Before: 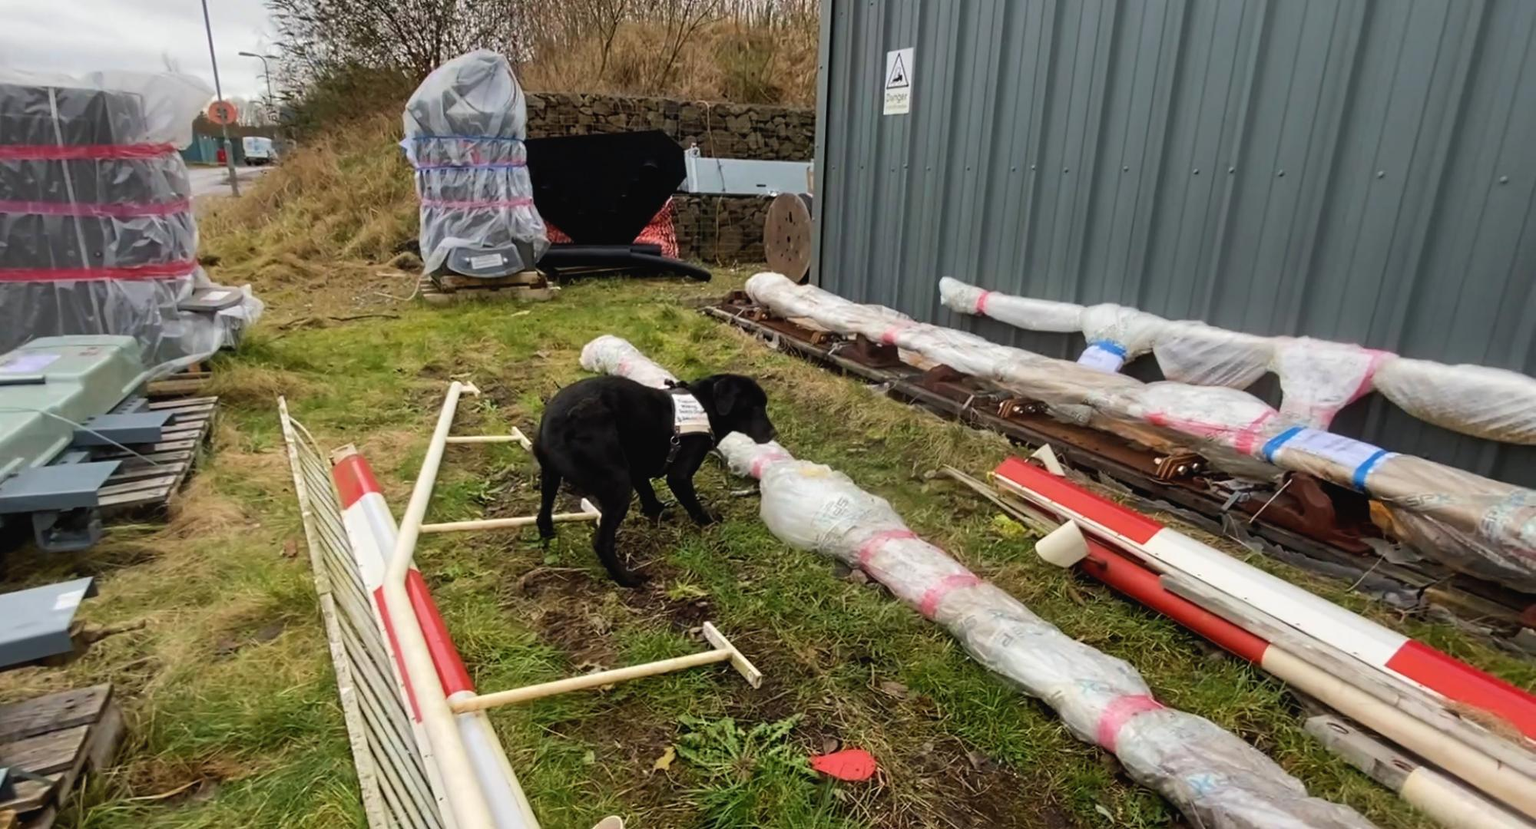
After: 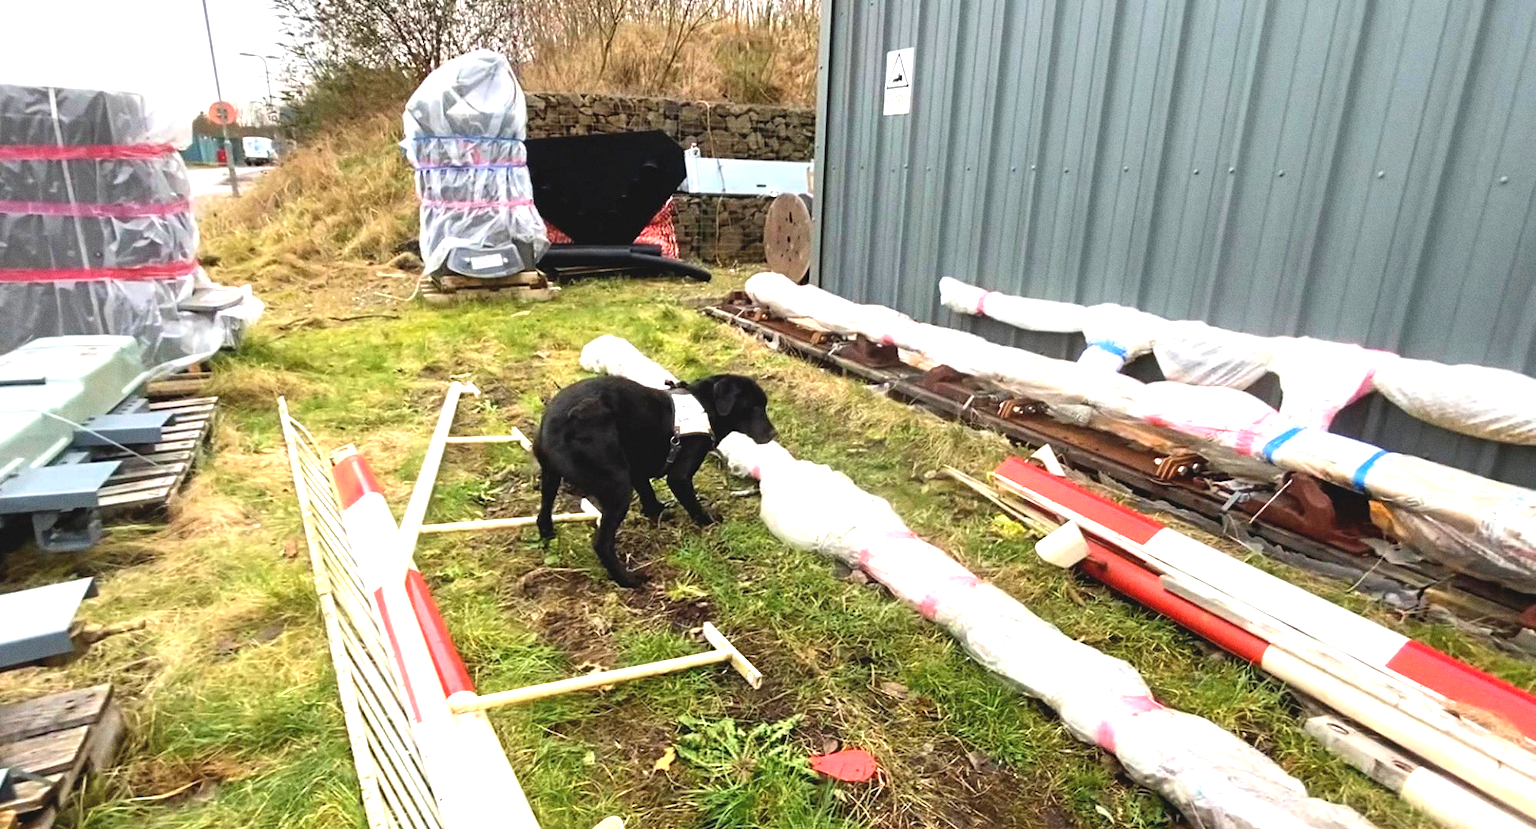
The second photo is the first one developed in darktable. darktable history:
exposure: black level correction 0, exposure 1.388 EV, compensate exposure bias true, compensate highlight preservation false
grain: strength 26%
